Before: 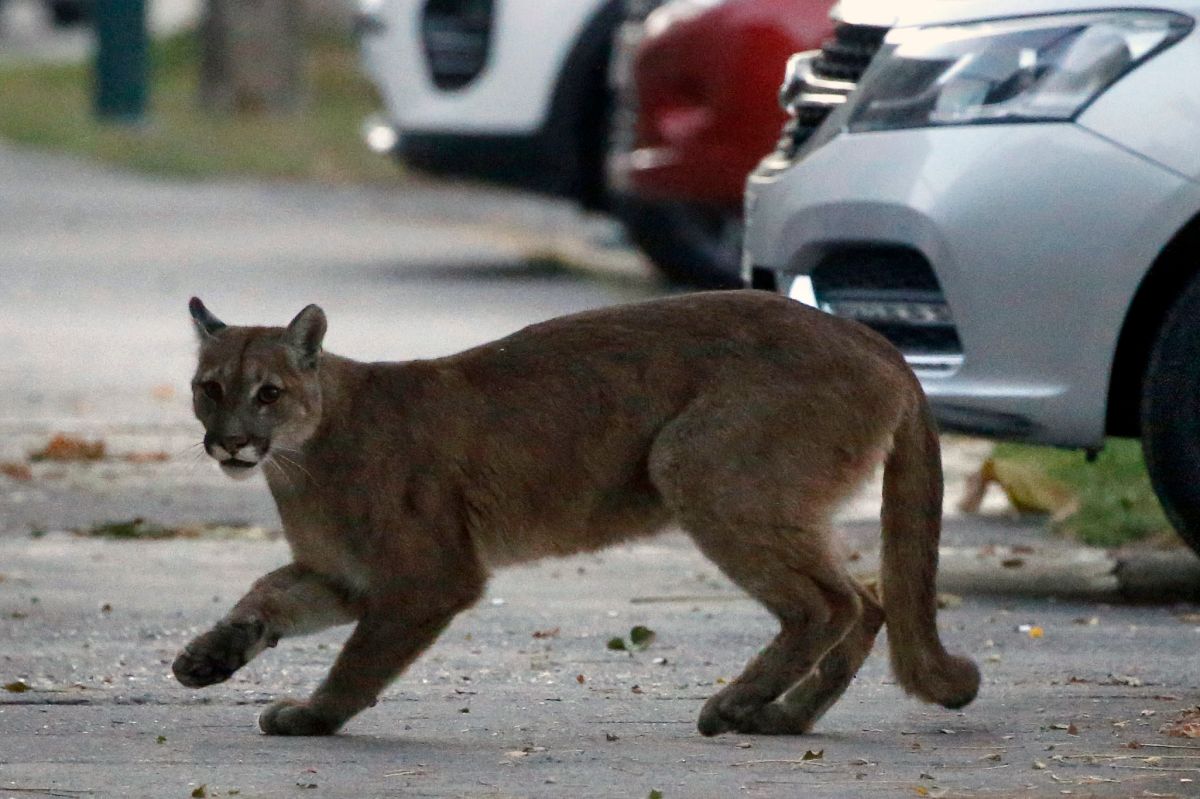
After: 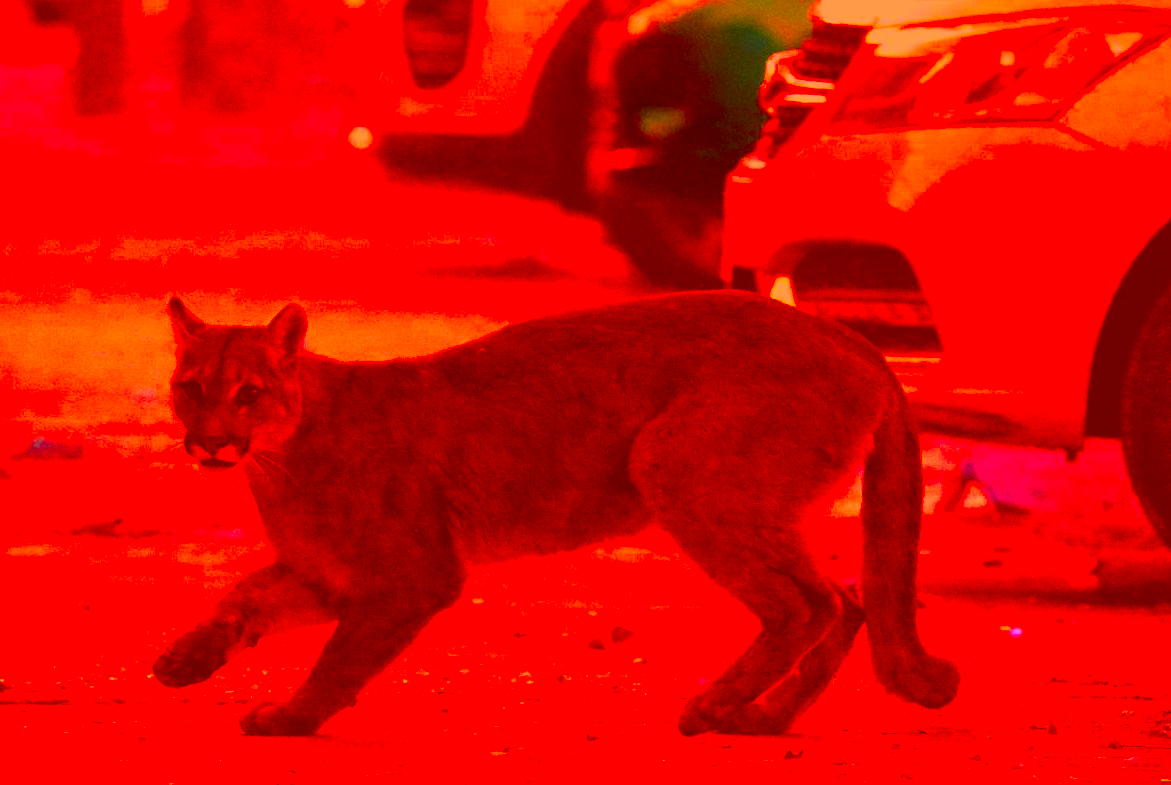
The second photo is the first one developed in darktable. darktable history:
velvia: on, module defaults
color correction: highlights a* -38.9, highlights b* -39.25, shadows a* -39.92, shadows b* -39.21, saturation -2.99
crop and rotate: left 1.726%, right 0.66%, bottom 1.676%
